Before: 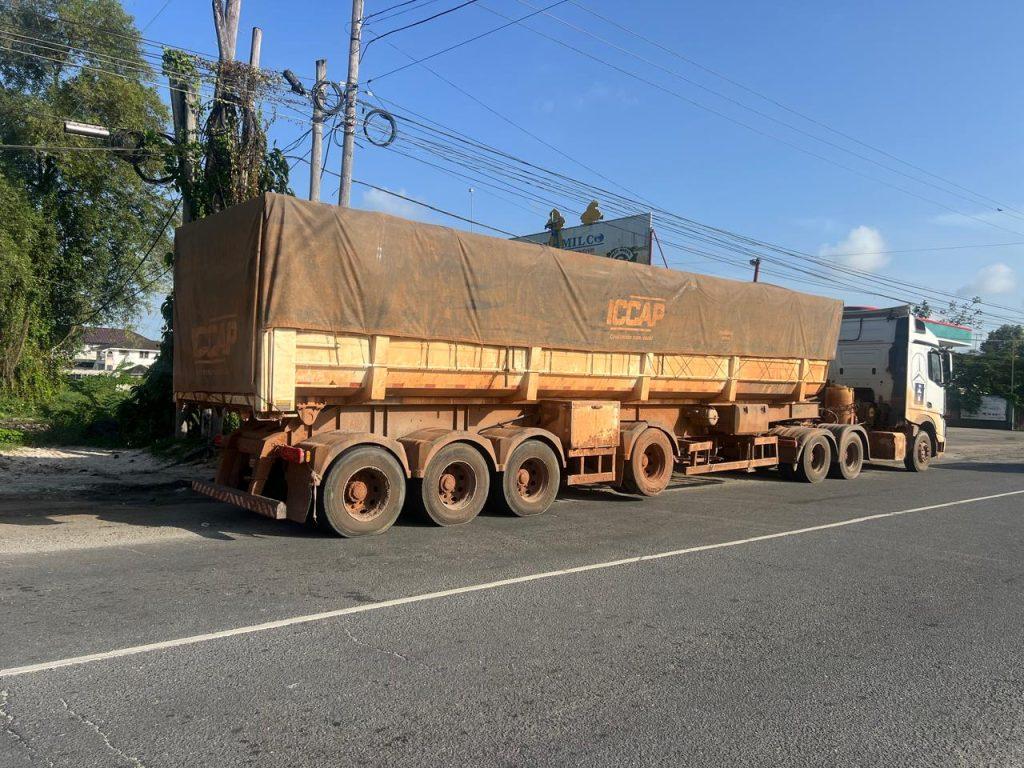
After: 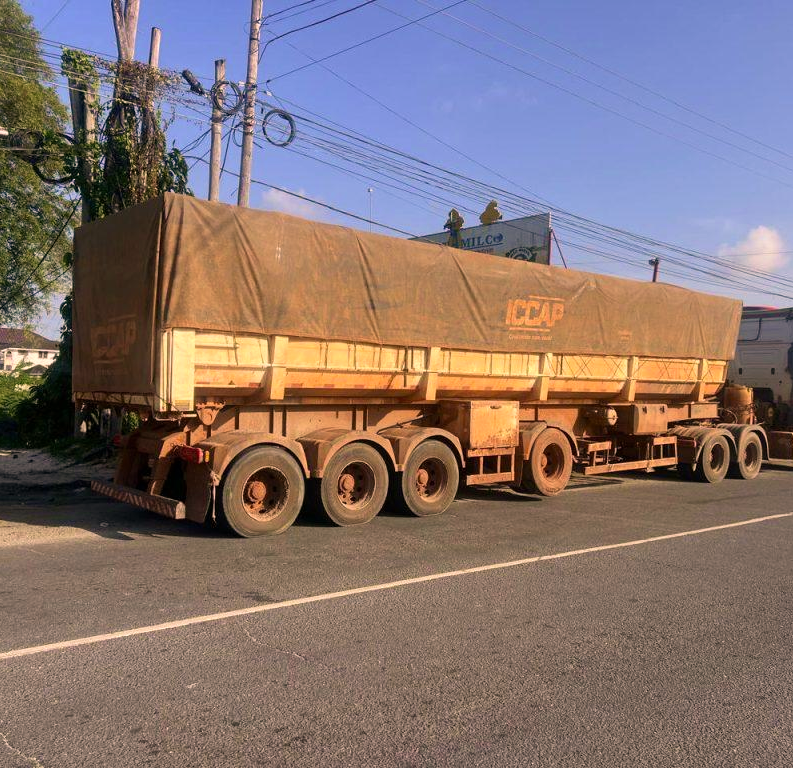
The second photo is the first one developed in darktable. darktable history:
color correction: highlights a* 11.96, highlights b* 11.58
crop: left 9.88%, right 12.664%
velvia: on, module defaults
